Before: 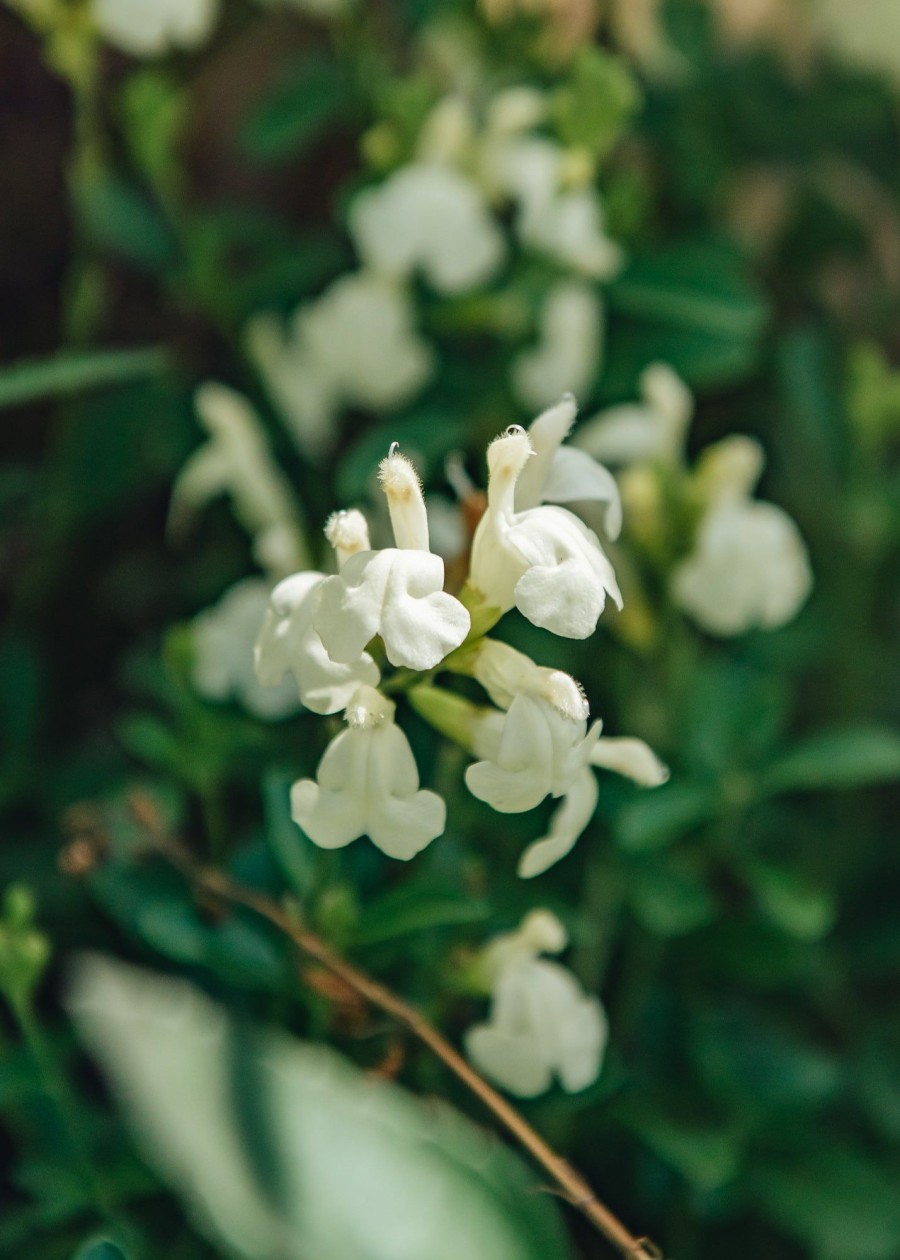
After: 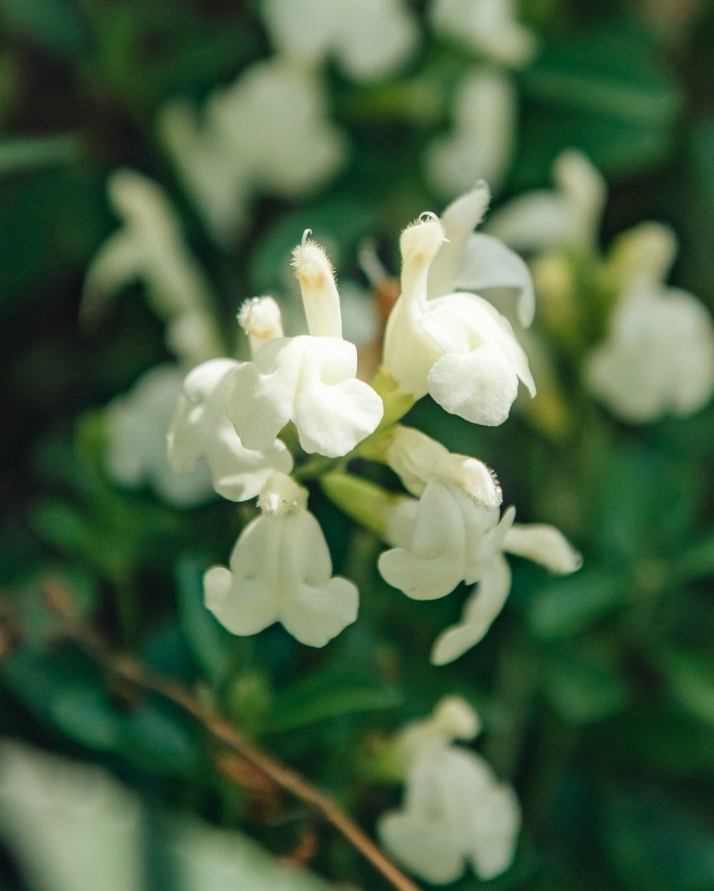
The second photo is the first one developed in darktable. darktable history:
crop: left 9.712%, top 16.928%, right 10.845%, bottom 12.332%
bloom: size 5%, threshold 95%, strength 15%
